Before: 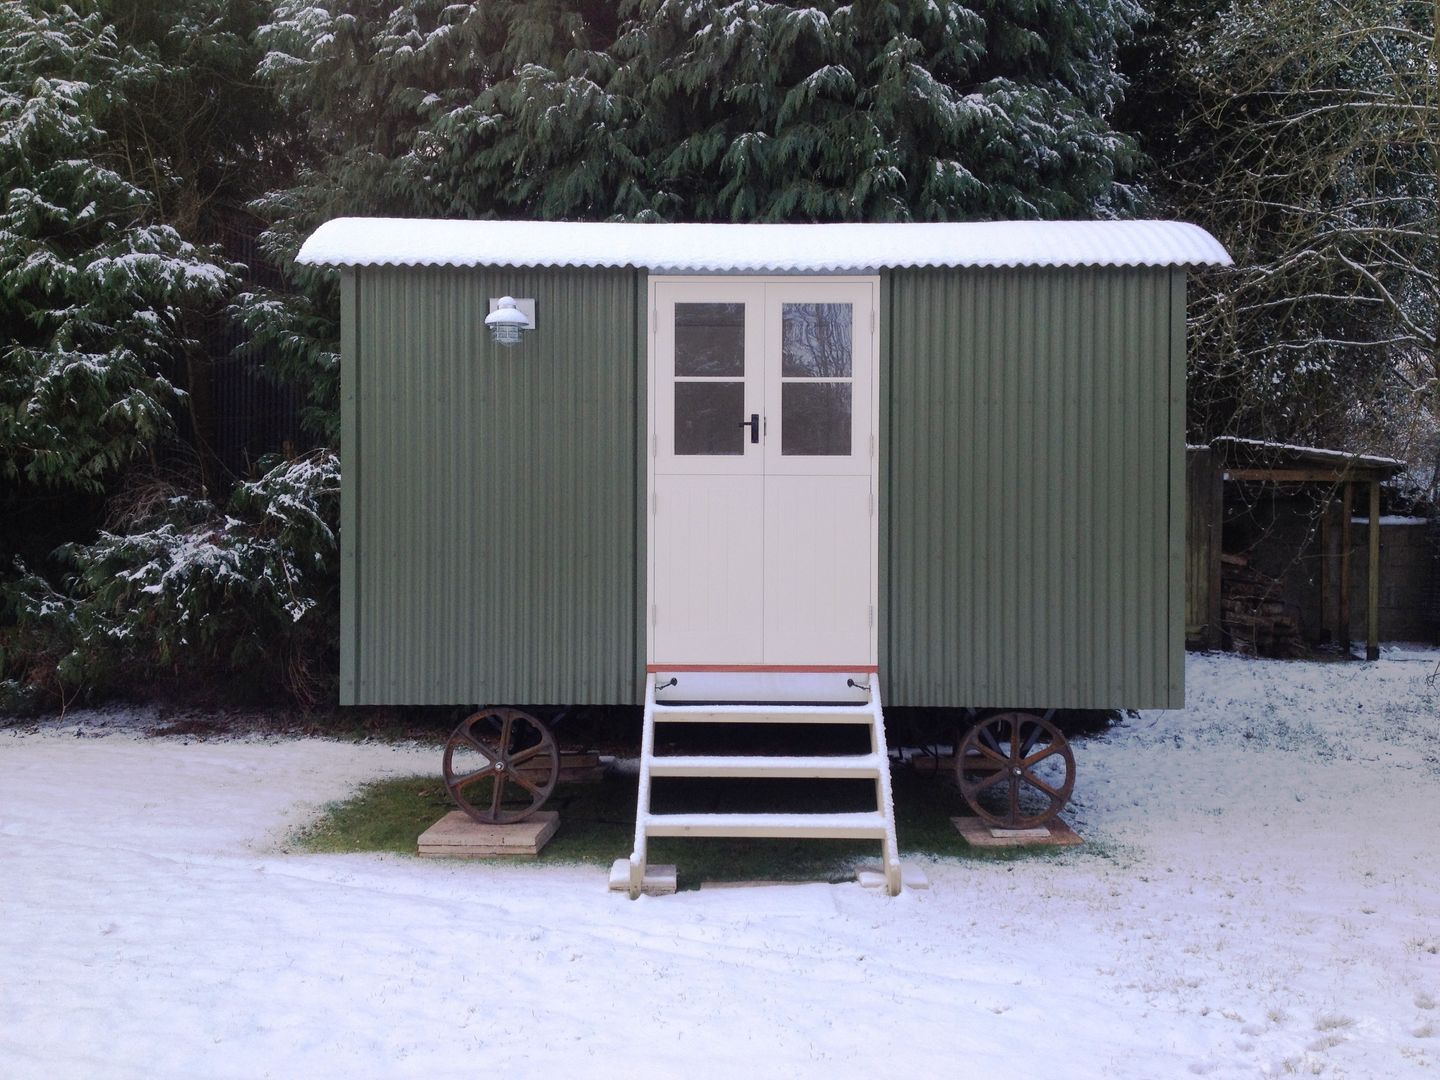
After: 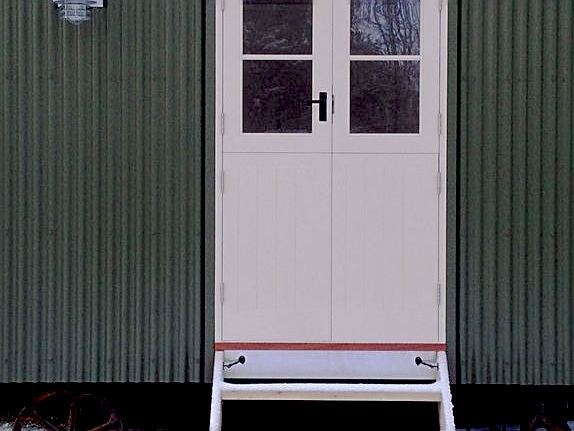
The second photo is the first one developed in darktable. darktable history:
crop: left 30.005%, top 29.889%, right 30.11%, bottom 30.124%
local contrast: highlights 106%, shadows 102%, detail 120%, midtone range 0.2
exposure: black level correction 0.044, exposure -0.23 EV, compensate highlight preservation false
sharpen: amount 0.5
